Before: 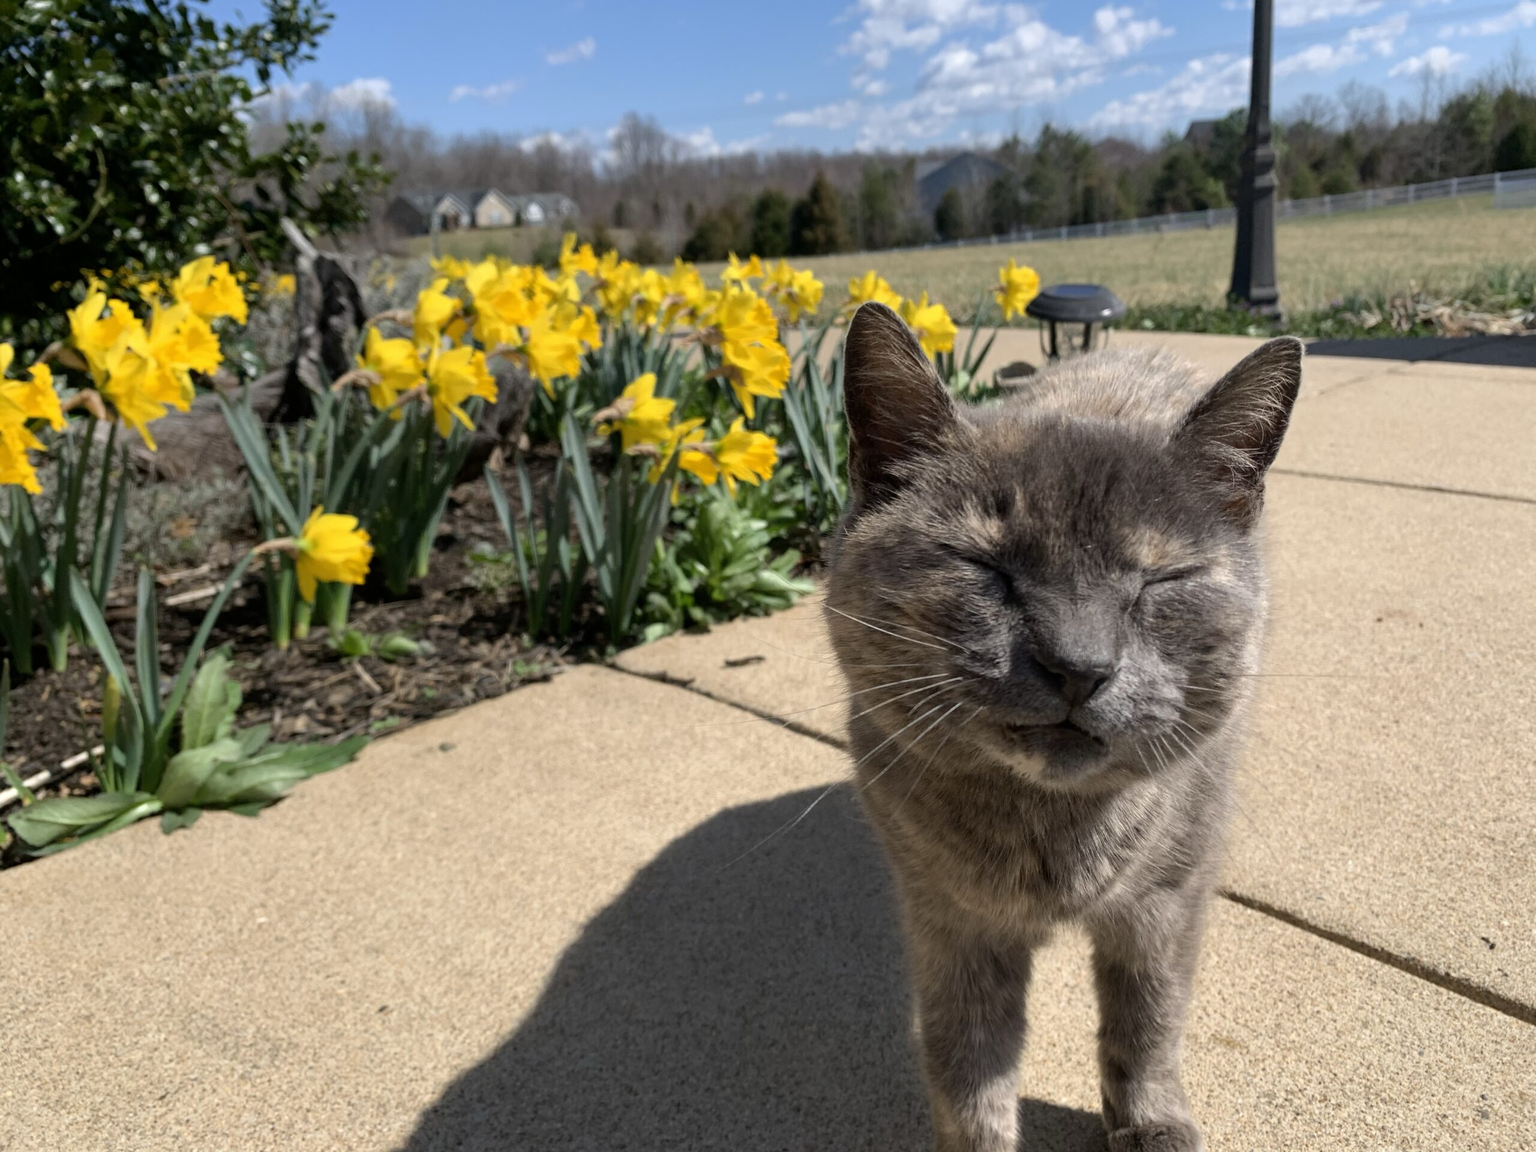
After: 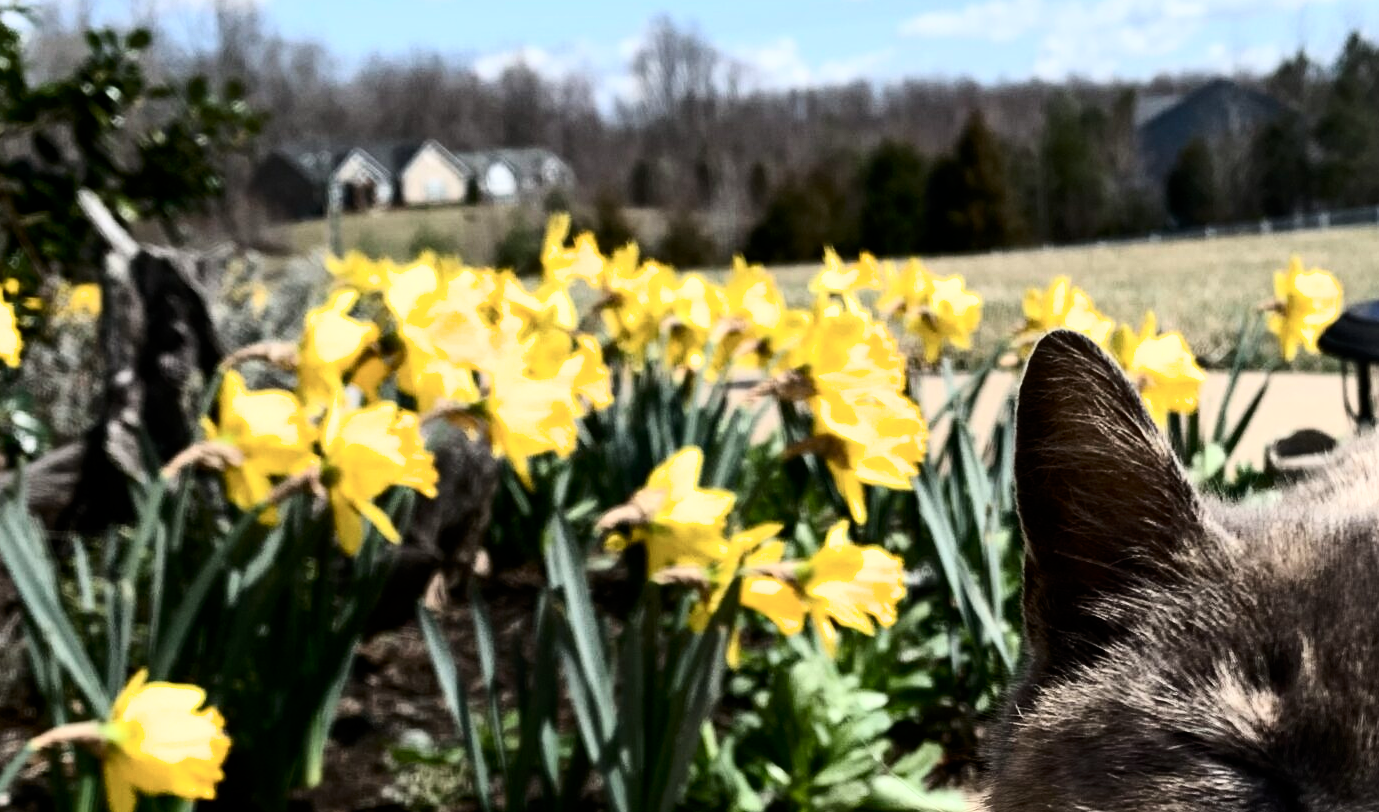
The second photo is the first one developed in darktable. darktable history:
contrast brightness saturation: contrast 0.39, brightness 0.1
crop: left 15.306%, top 9.065%, right 30.789%, bottom 48.638%
filmic rgb: white relative exposure 2.34 EV, hardness 6.59
